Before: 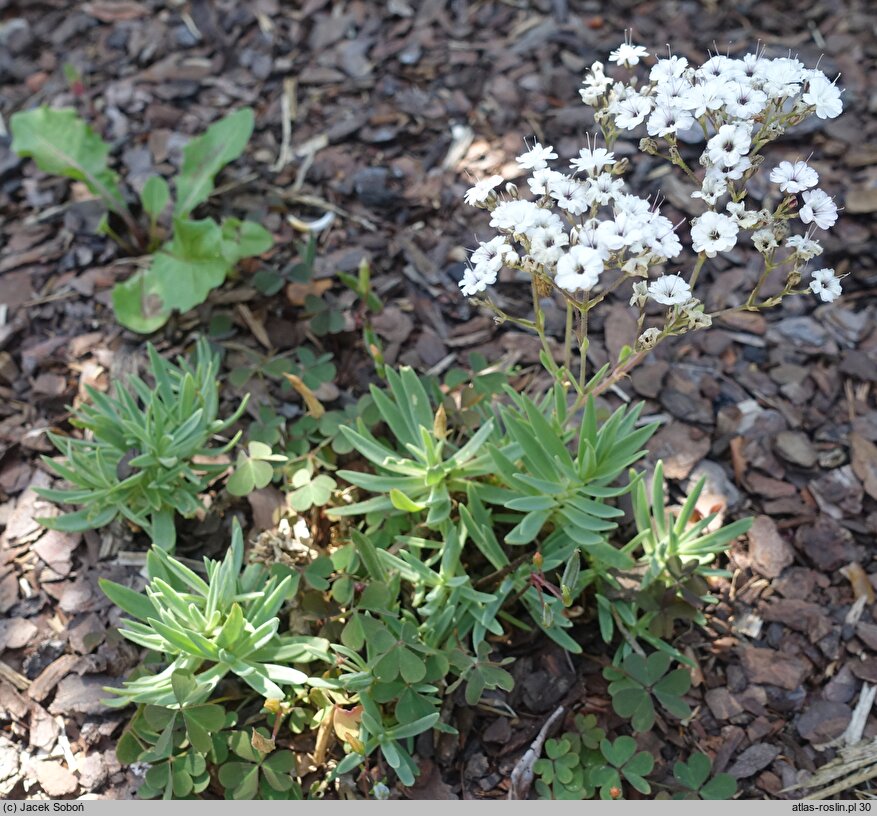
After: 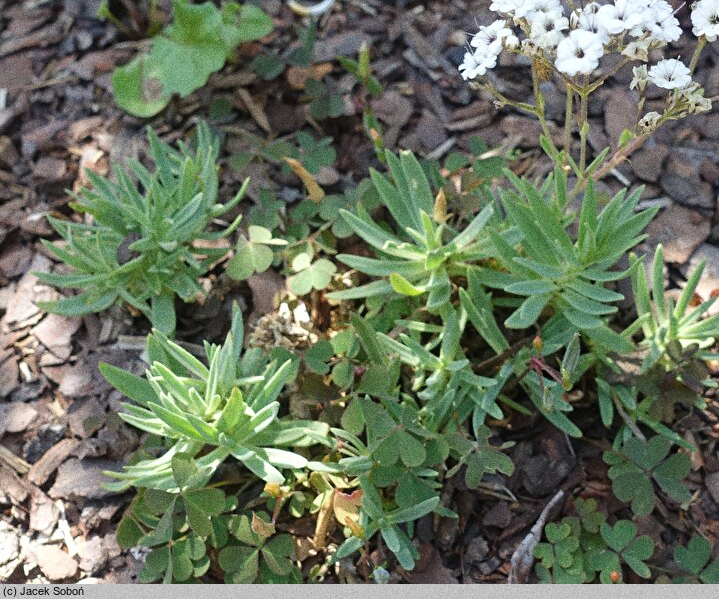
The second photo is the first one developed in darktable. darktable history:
grain: coarseness 0.09 ISO, strength 40%
crop: top 26.531%, right 17.959%
